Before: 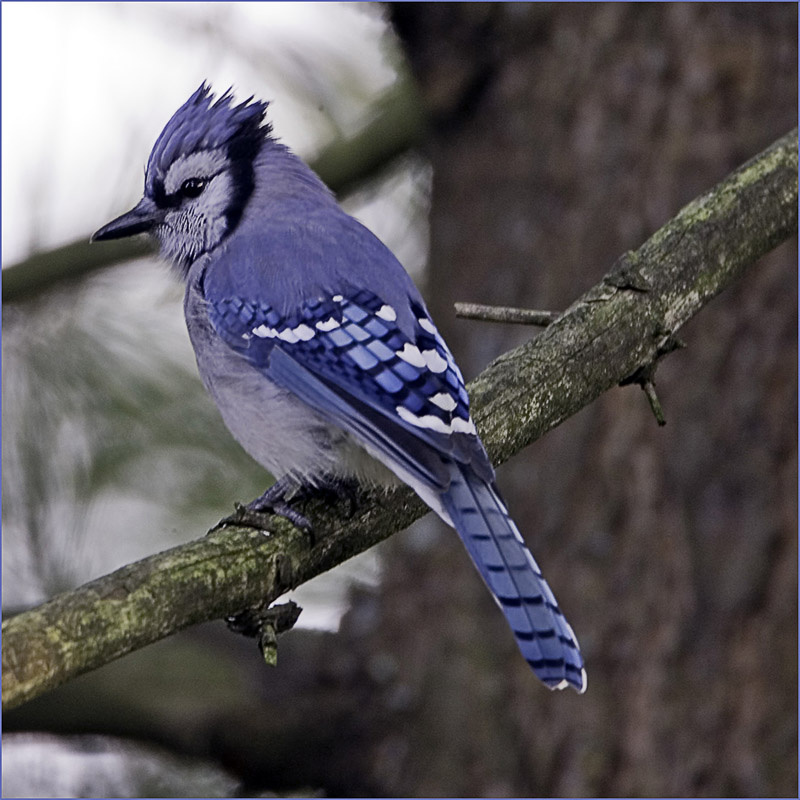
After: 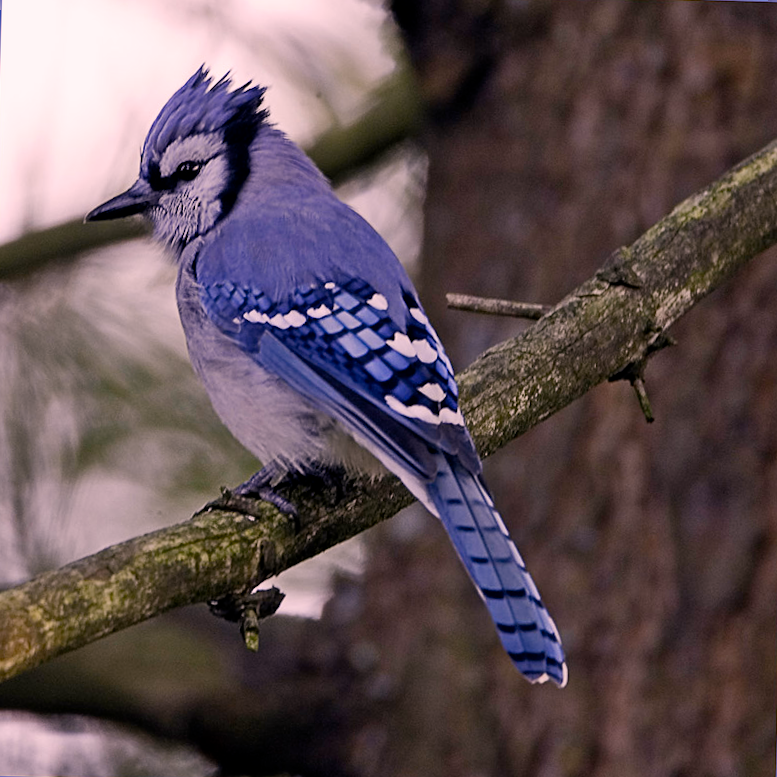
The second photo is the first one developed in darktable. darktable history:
crop and rotate: angle -1.69°
color balance rgb: perceptual saturation grading › global saturation 20%, perceptual saturation grading › highlights -25%, perceptual saturation grading › shadows 25%
color correction: highlights a* 14.52, highlights b* 4.84
